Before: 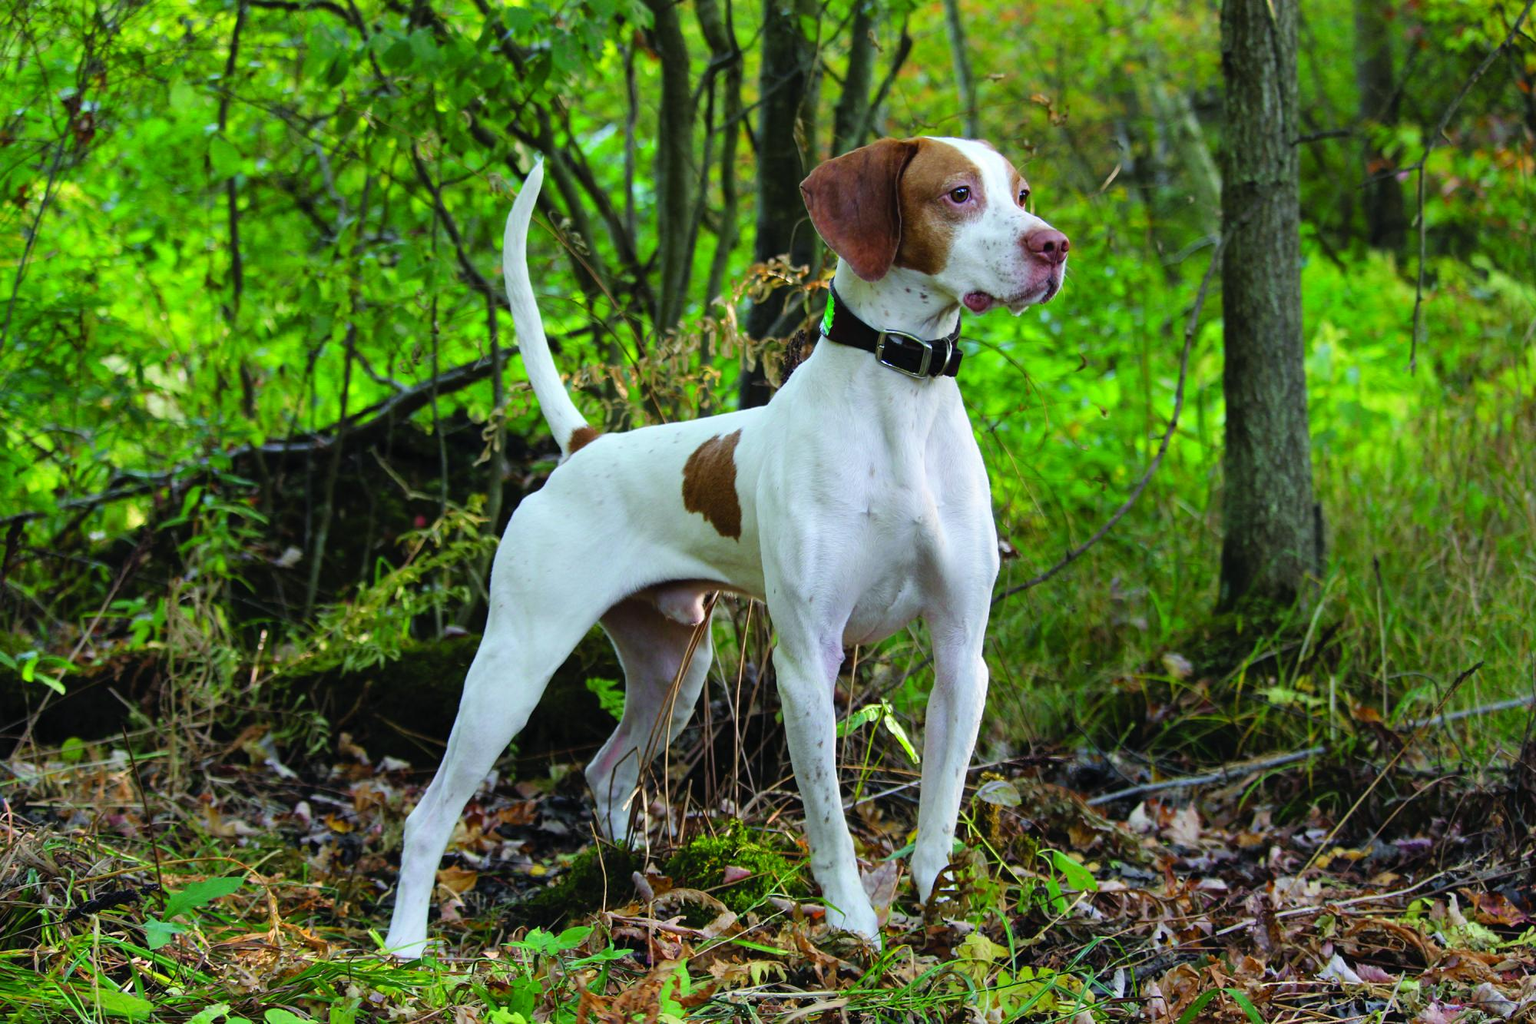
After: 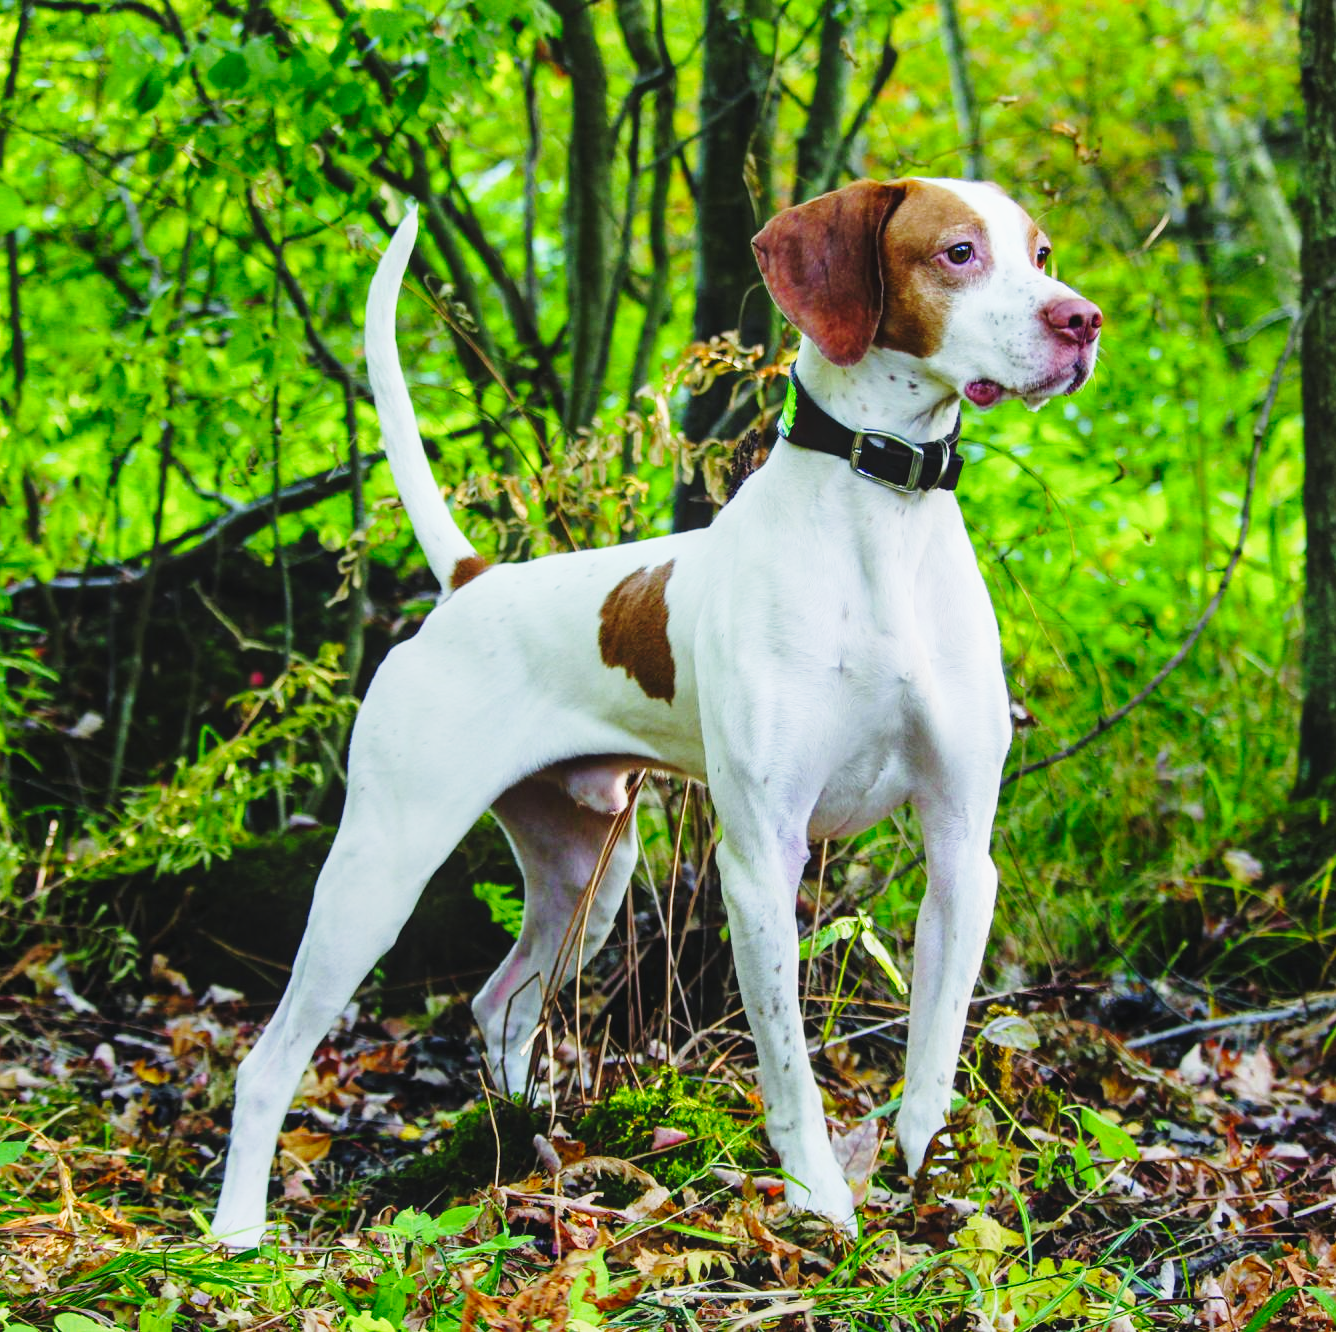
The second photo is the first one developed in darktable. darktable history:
local contrast: detail 109%
crop and rotate: left 14.503%, right 18.665%
base curve: curves: ch0 [(0, 0) (0.028, 0.03) (0.121, 0.232) (0.46, 0.748) (0.859, 0.968) (1, 1)], preserve colors none
